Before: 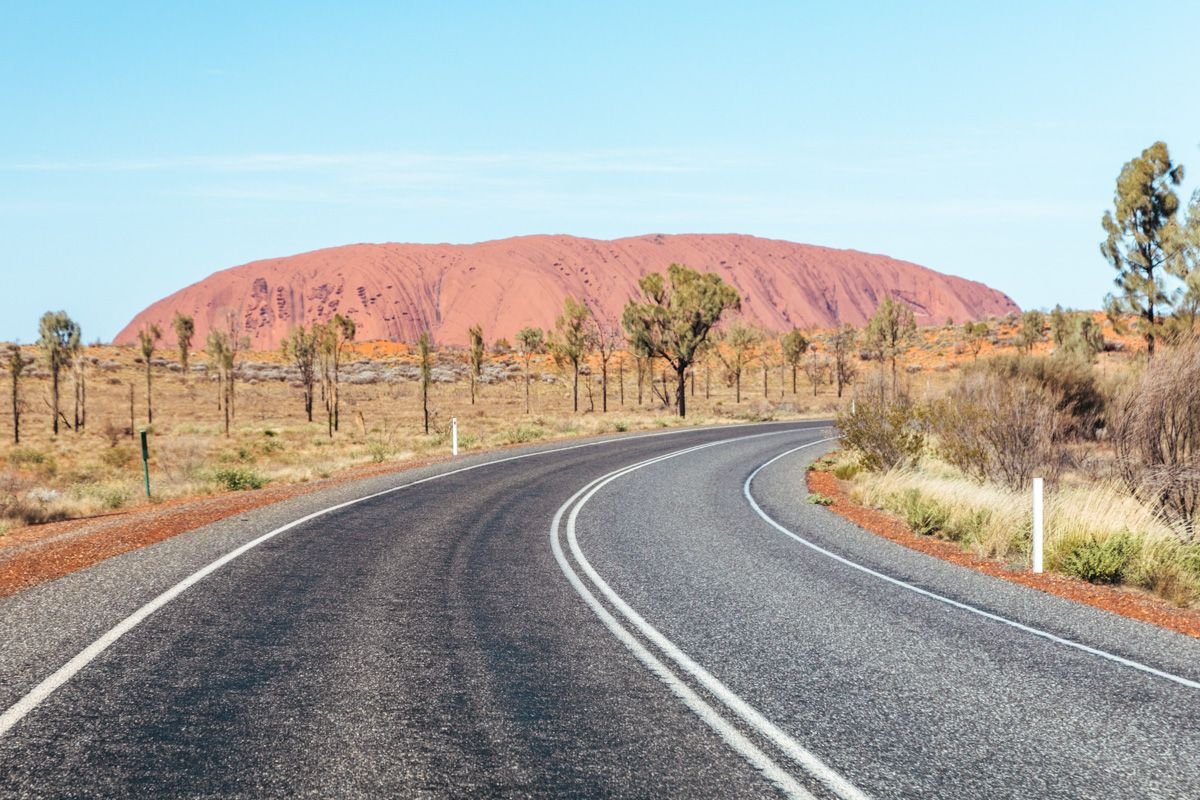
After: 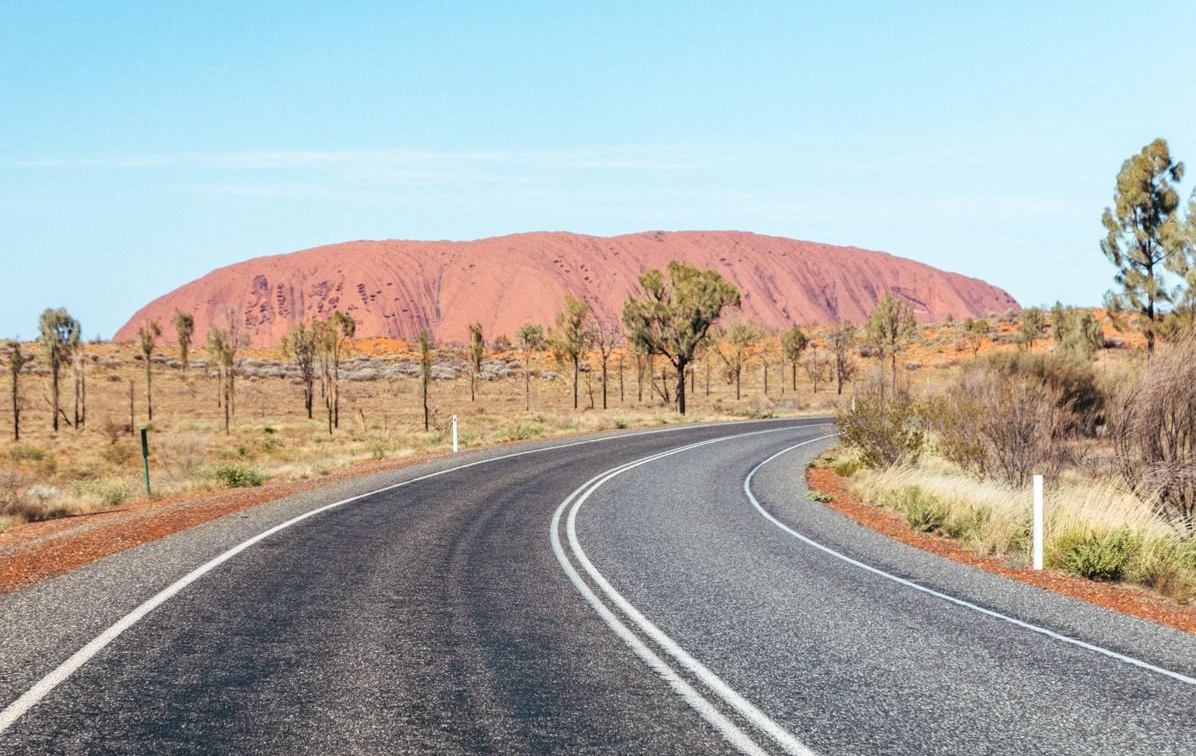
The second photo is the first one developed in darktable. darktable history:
grain: coarseness 0.09 ISO, strength 16.61%
crop: top 0.448%, right 0.264%, bottom 5.045%
